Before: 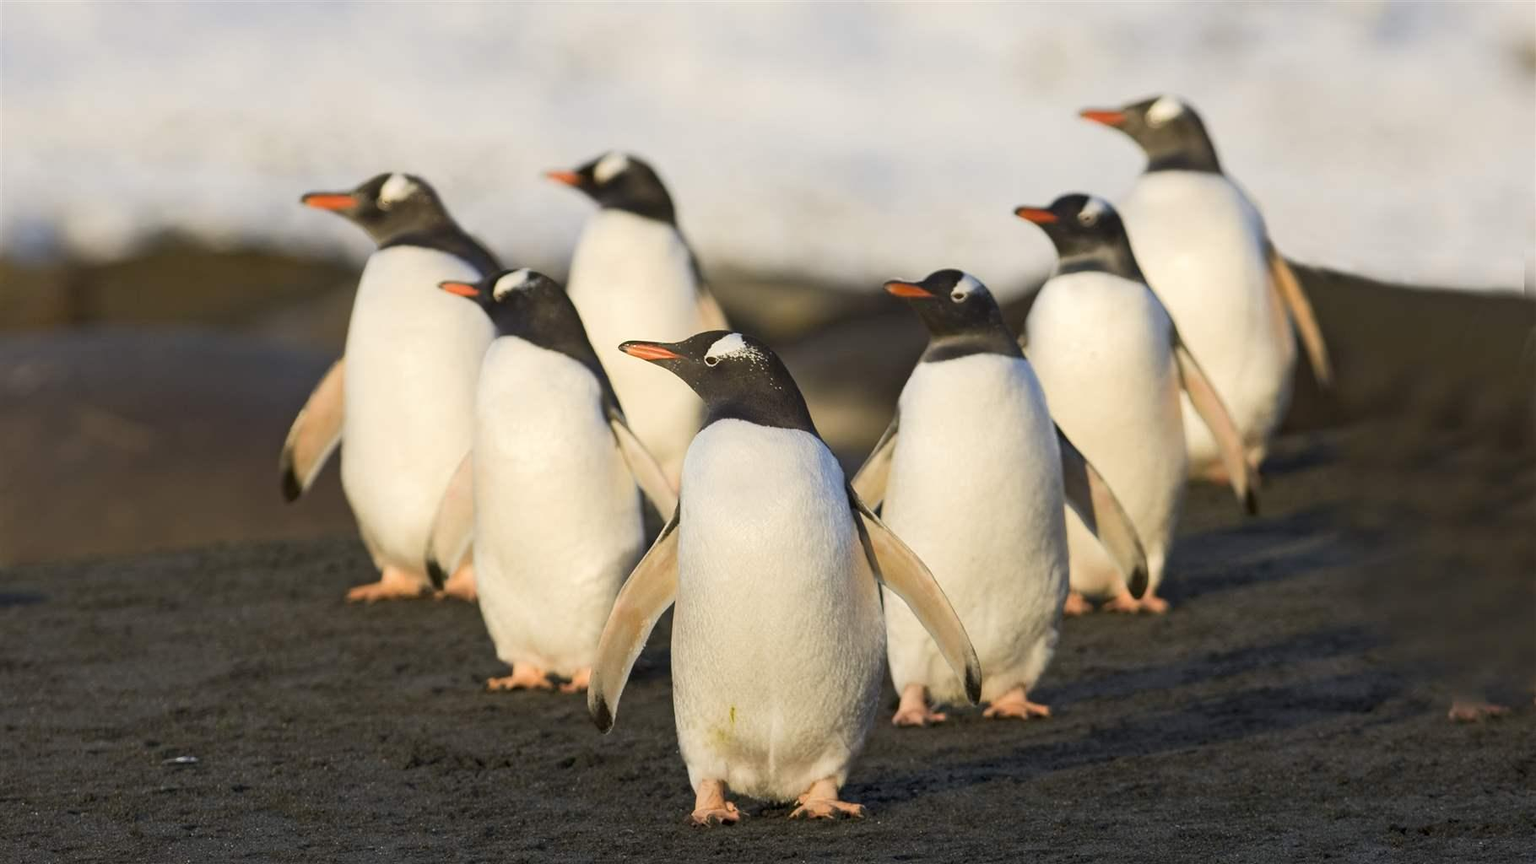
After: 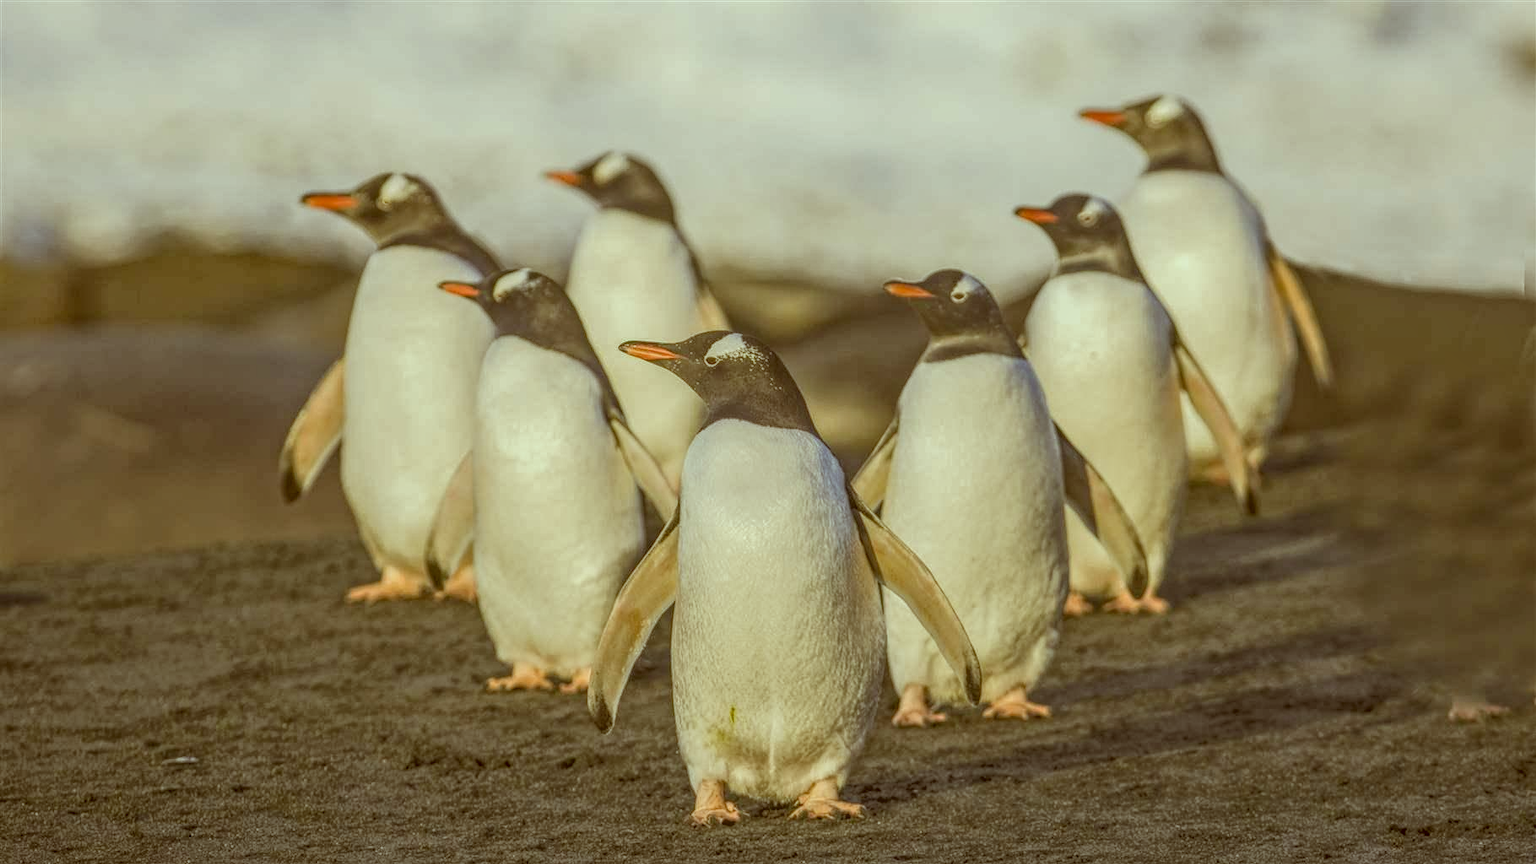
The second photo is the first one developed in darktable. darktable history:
contrast brightness saturation: saturation -0.05
color correction: highlights a* -5.94, highlights b* 9.48, shadows a* 10.12, shadows b* 23.94
local contrast: highlights 20%, shadows 30%, detail 200%, midtone range 0.2
white balance: red 0.925, blue 1.046
